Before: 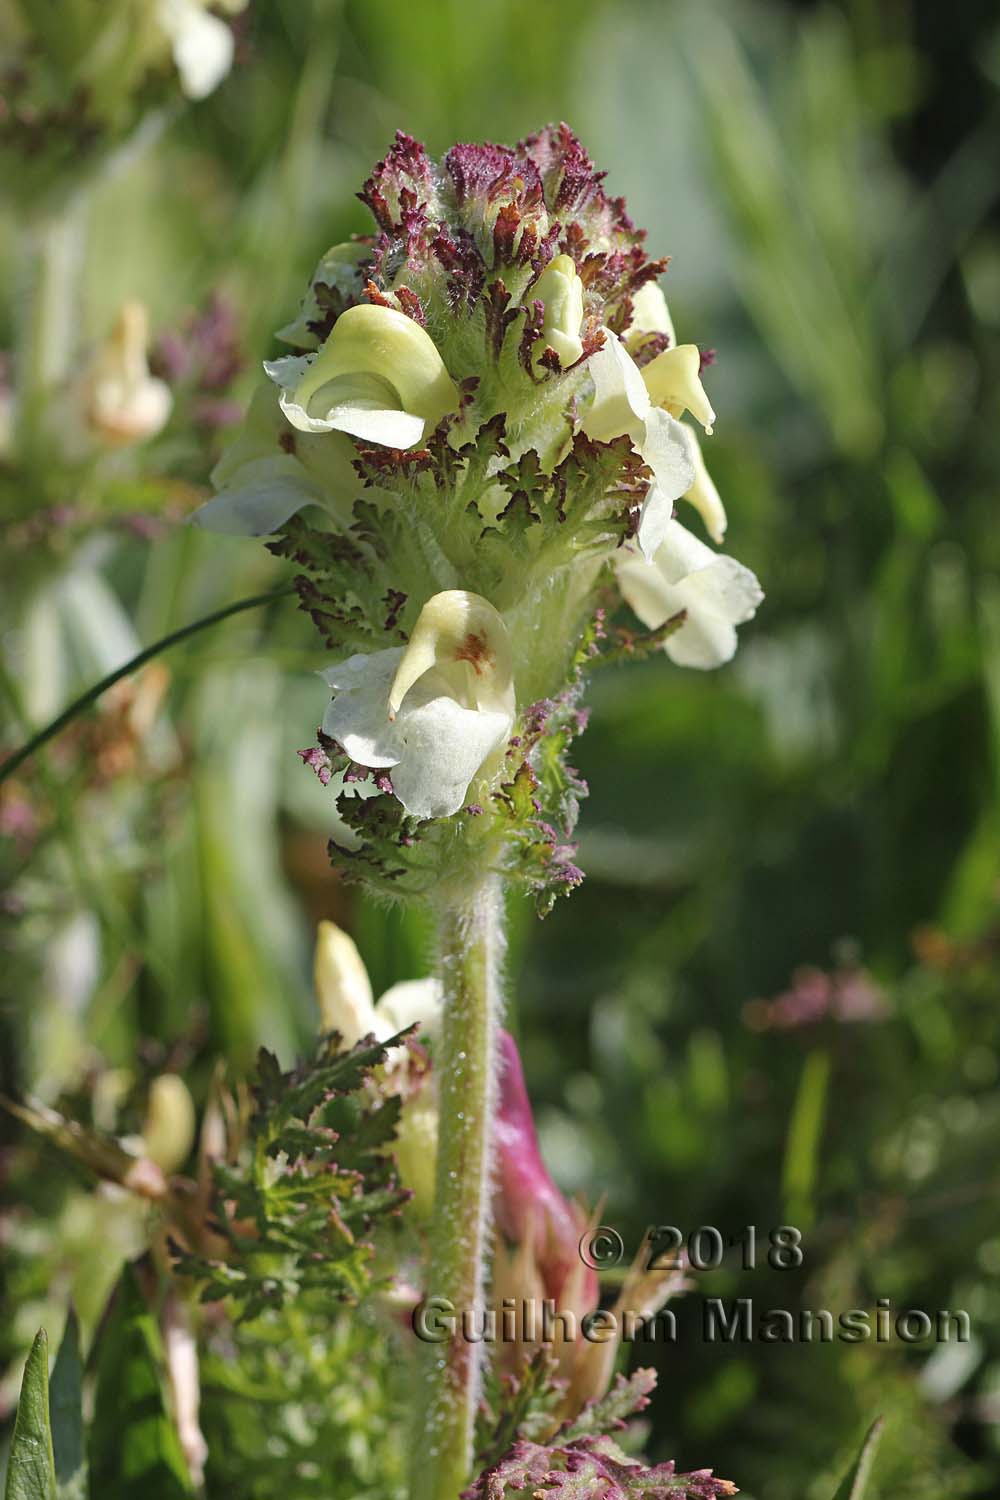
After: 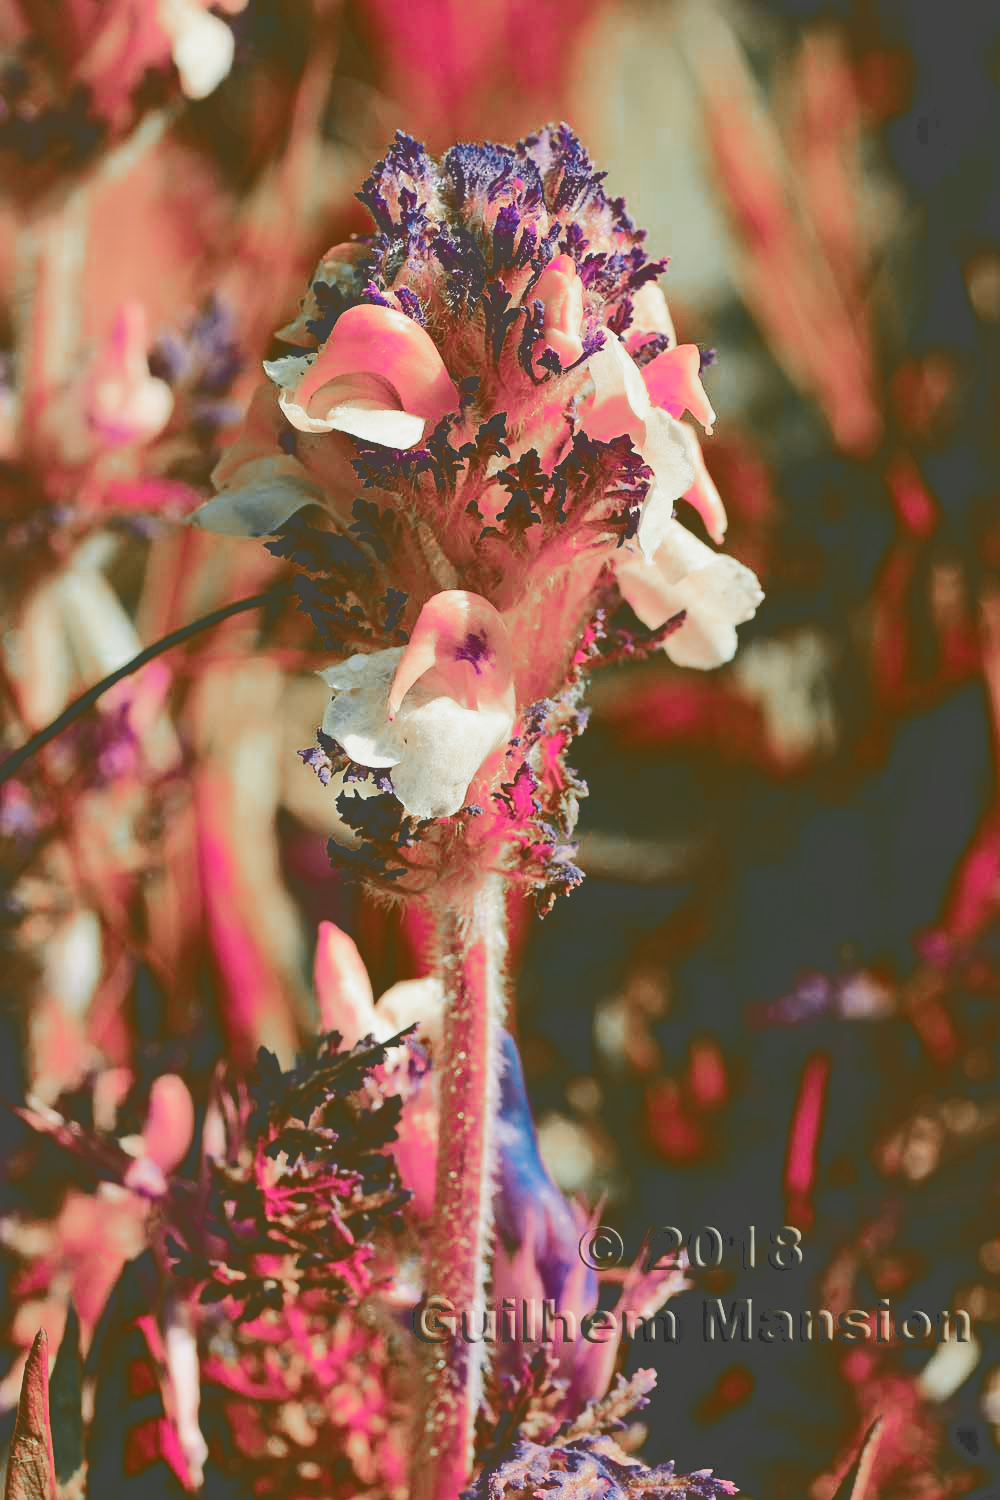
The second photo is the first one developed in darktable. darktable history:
tone curve: curves: ch0 [(0, 0) (0.003, 0.277) (0.011, 0.277) (0.025, 0.279) (0.044, 0.282) (0.069, 0.286) (0.1, 0.289) (0.136, 0.294) (0.177, 0.318) (0.224, 0.345) (0.277, 0.379) (0.335, 0.425) (0.399, 0.481) (0.468, 0.542) (0.543, 0.594) (0.623, 0.662) (0.709, 0.731) (0.801, 0.792) (0.898, 0.851) (1, 1)], color space Lab, independent channels, preserve colors none
color zones: curves: ch0 [(0.826, 0.353)]; ch1 [(0.242, 0.647) (0.889, 0.342)]; ch2 [(0.246, 0.089) (0.969, 0.068)]
contrast brightness saturation: contrast 0.383, brightness 0.109
filmic rgb: black relative exposure -7.49 EV, white relative exposure 5 EV, hardness 3.3, contrast 1.297
